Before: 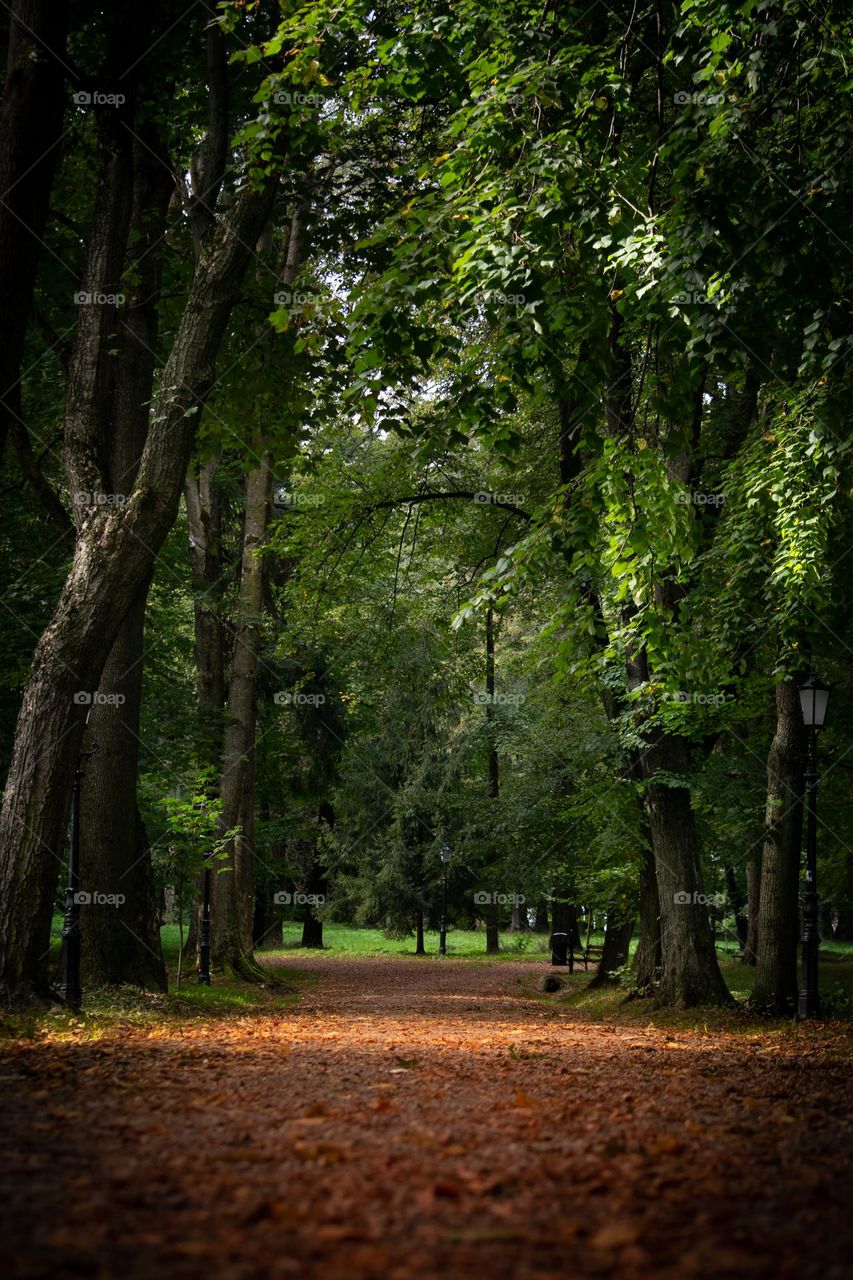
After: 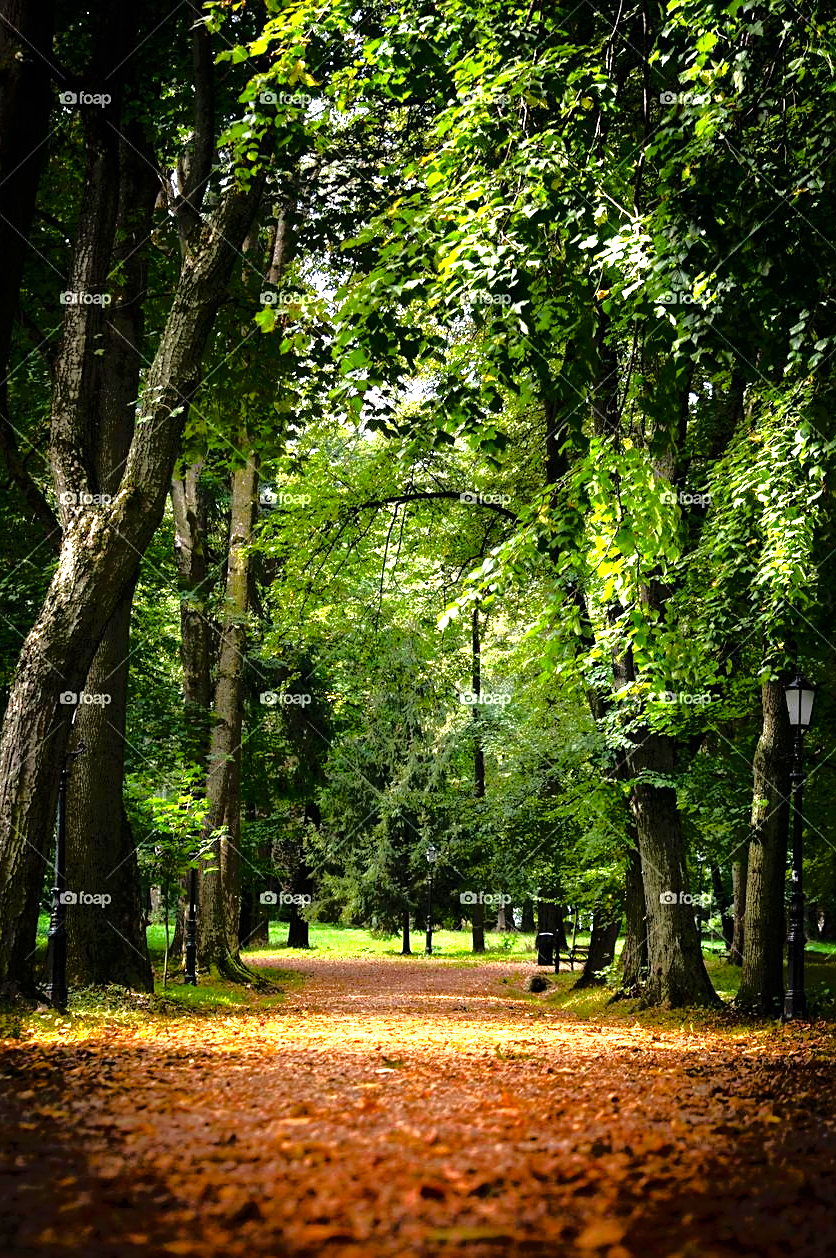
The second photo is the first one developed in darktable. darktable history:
exposure: black level correction 0, exposure 1.456 EV, compensate highlight preservation false
sharpen: amount 0.209
crop: left 1.671%, right 0.268%, bottom 1.656%
tone equalizer: -8 EV -1.87 EV, -7 EV -1.13 EV, -6 EV -1.65 EV, edges refinement/feathering 500, mask exposure compensation -1.57 EV, preserve details no
color balance rgb: perceptual saturation grading › global saturation 20%, perceptual saturation grading › highlights -24.883%, perceptual saturation grading › shadows 25.044%, perceptual brilliance grading › global brilliance 18.671%, global vibrance 20%
